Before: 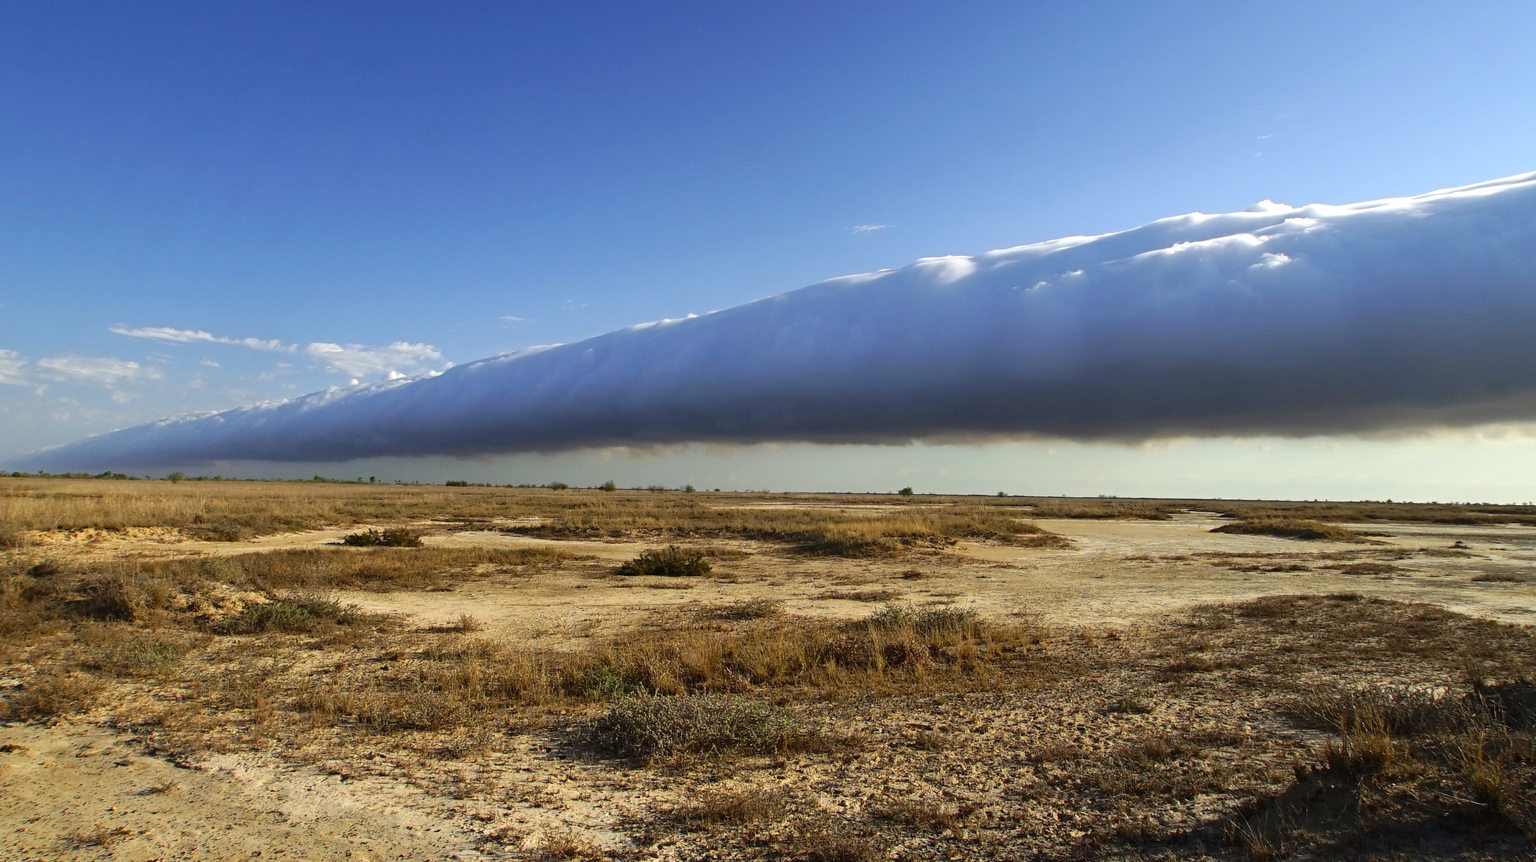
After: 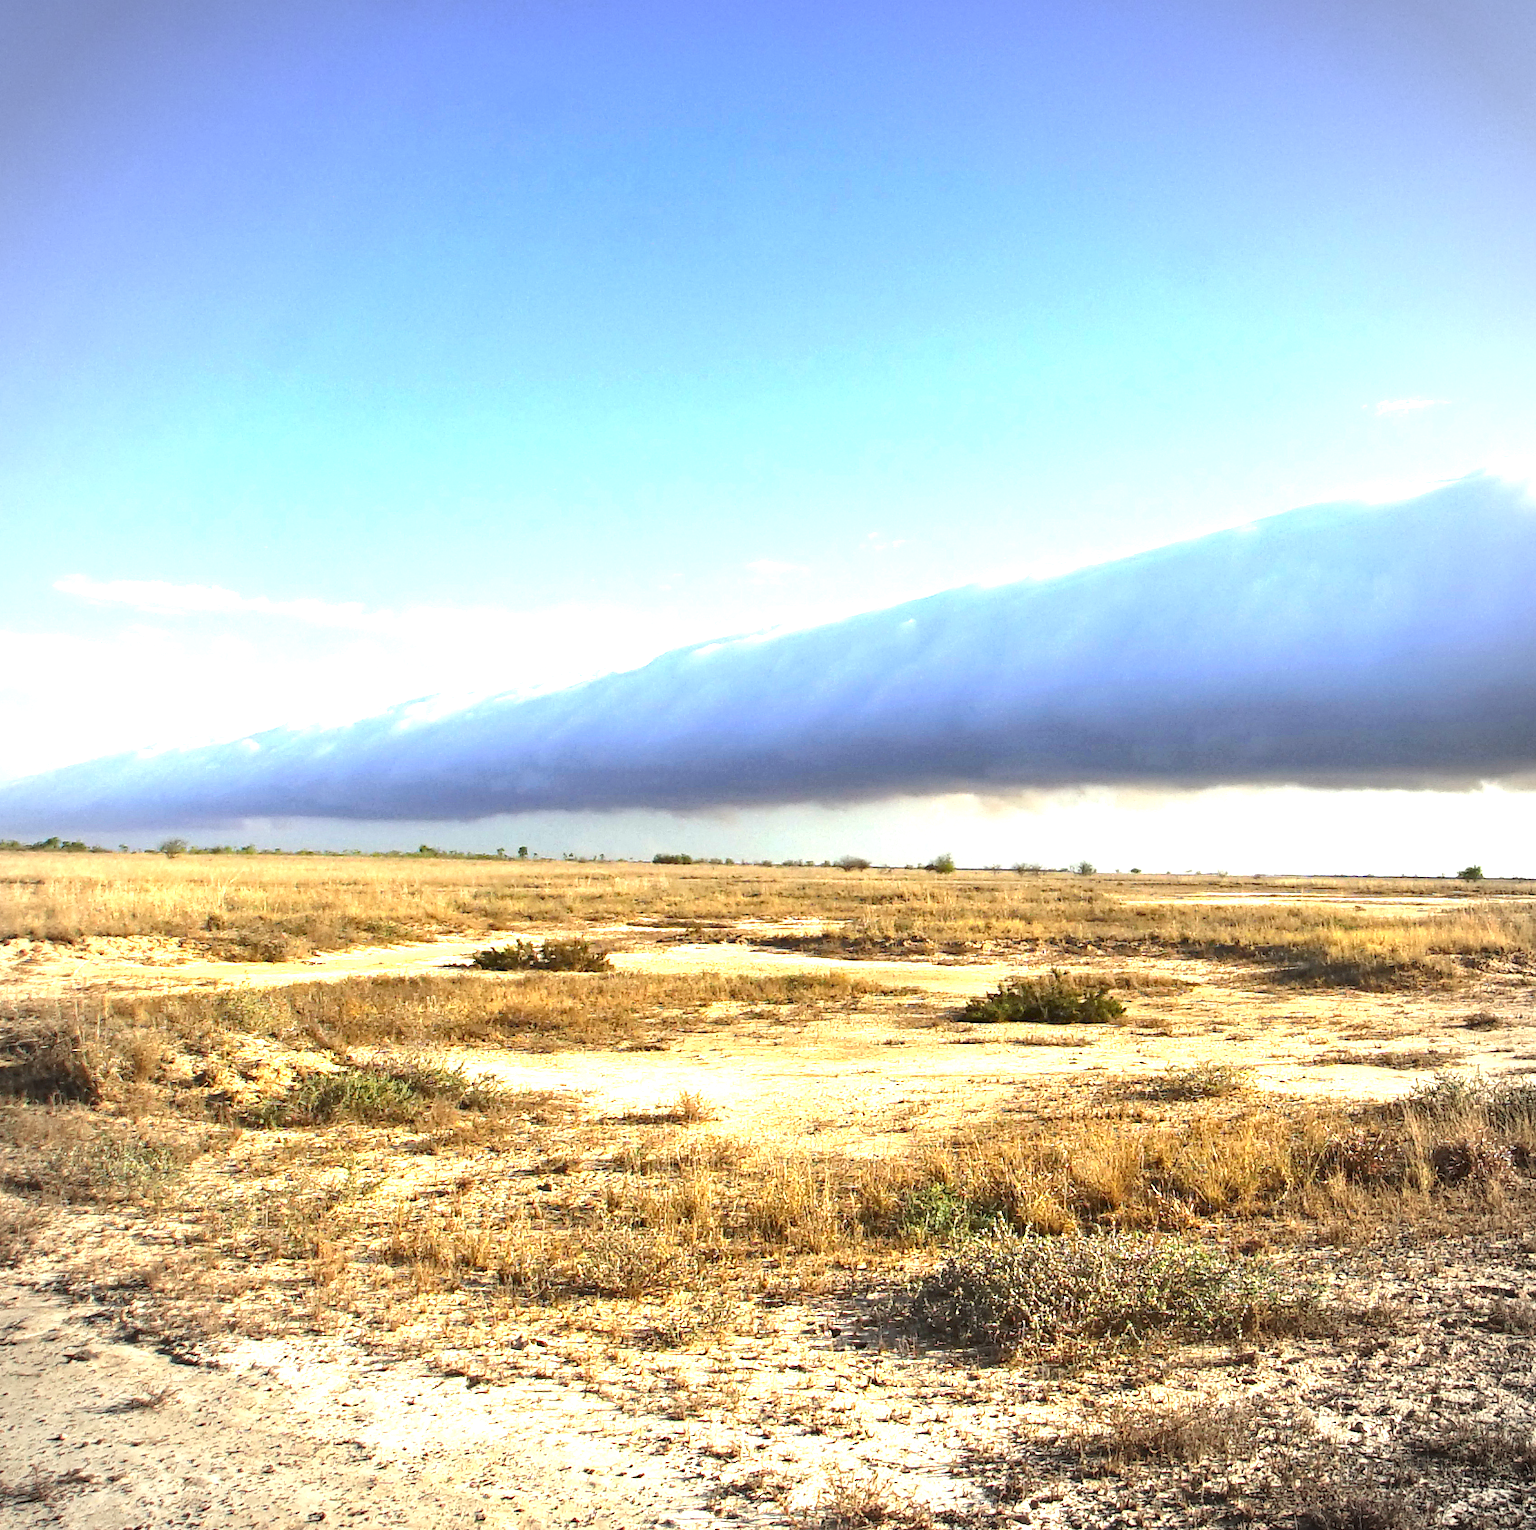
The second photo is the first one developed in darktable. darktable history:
vignetting: on, module defaults
crop: left 5.114%, right 38.589%
exposure: black level correction 0, exposure 1.9 EV, compensate highlight preservation false
